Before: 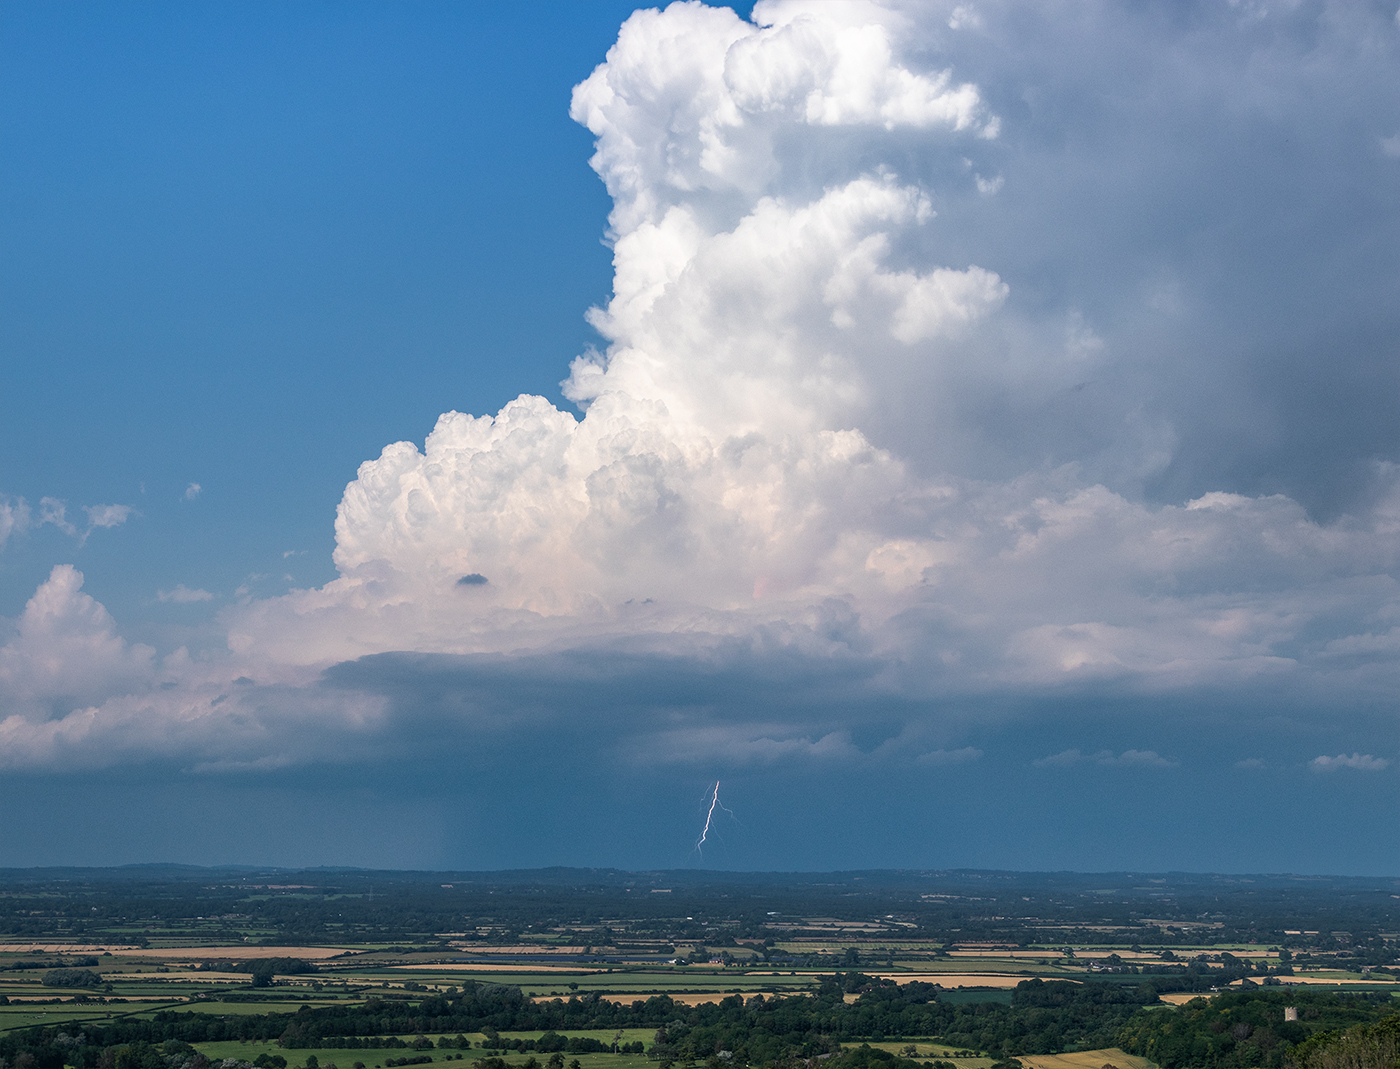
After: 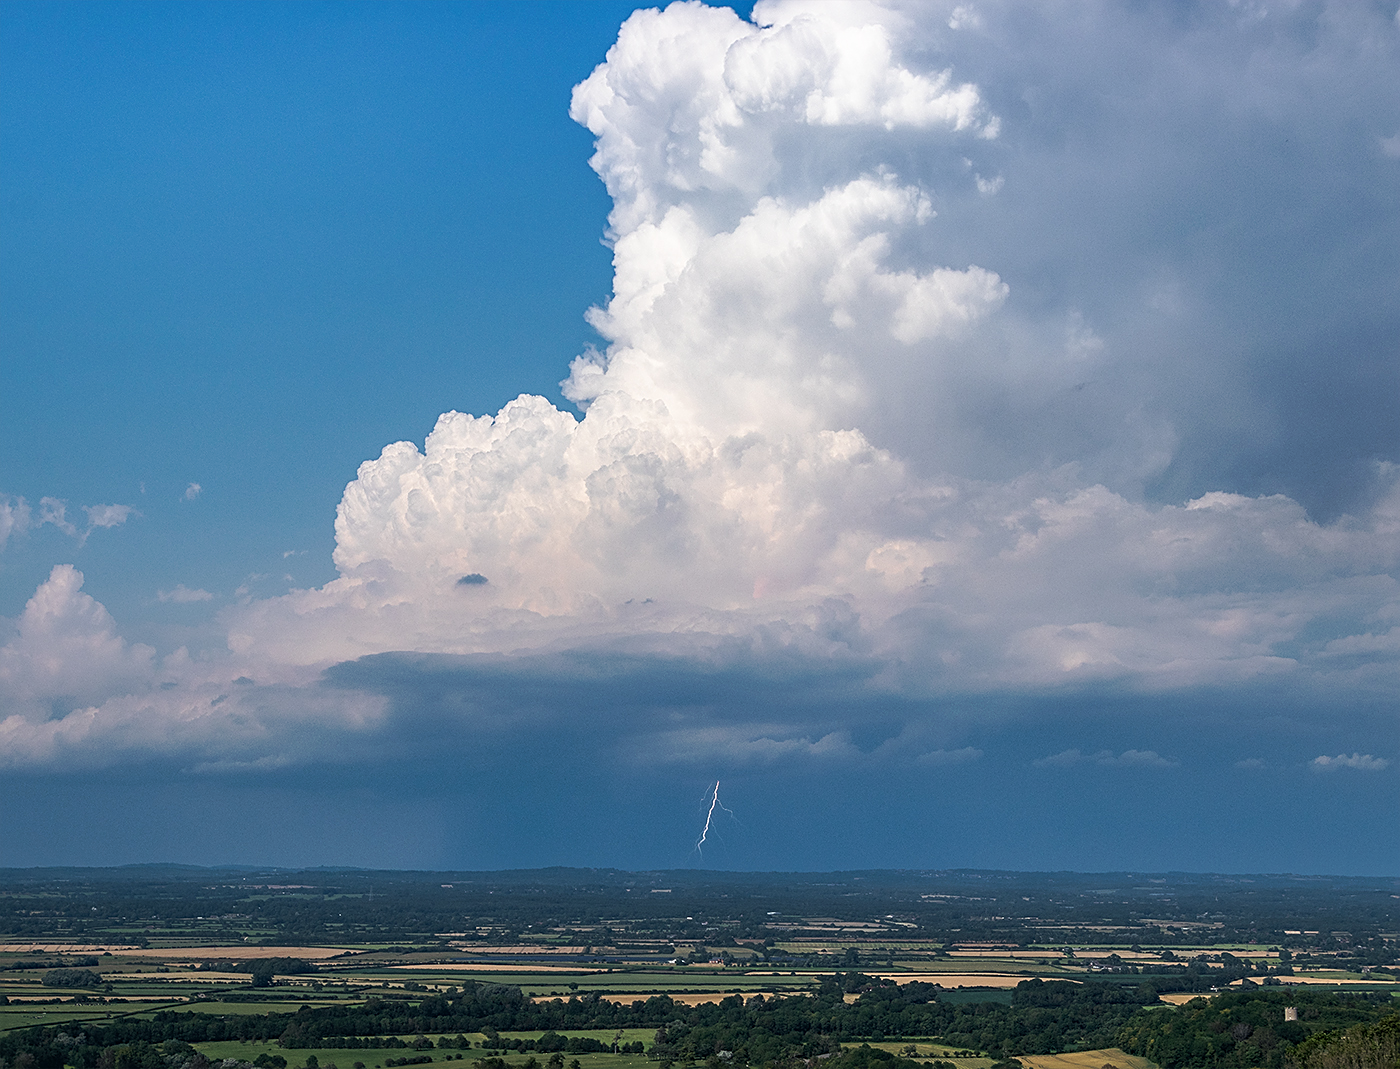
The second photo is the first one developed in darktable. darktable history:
tone equalizer: -8 EV -0.55 EV
tone curve: curves: ch0 [(0, 0) (0.003, 0.003) (0.011, 0.011) (0.025, 0.024) (0.044, 0.043) (0.069, 0.068) (0.1, 0.097) (0.136, 0.132) (0.177, 0.173) (0.224, 0.219) (0.277, 0.27) (0.335, 0.327) (0.399, 0.389) (0.468, 0.457) (0.543, 0.549) (0.623, 0.628) (0.709, 0.713) (0.801, 0.803) (0.898, 0.899) (1, 1)], preserve colors none
sharpen: on, module defaults
